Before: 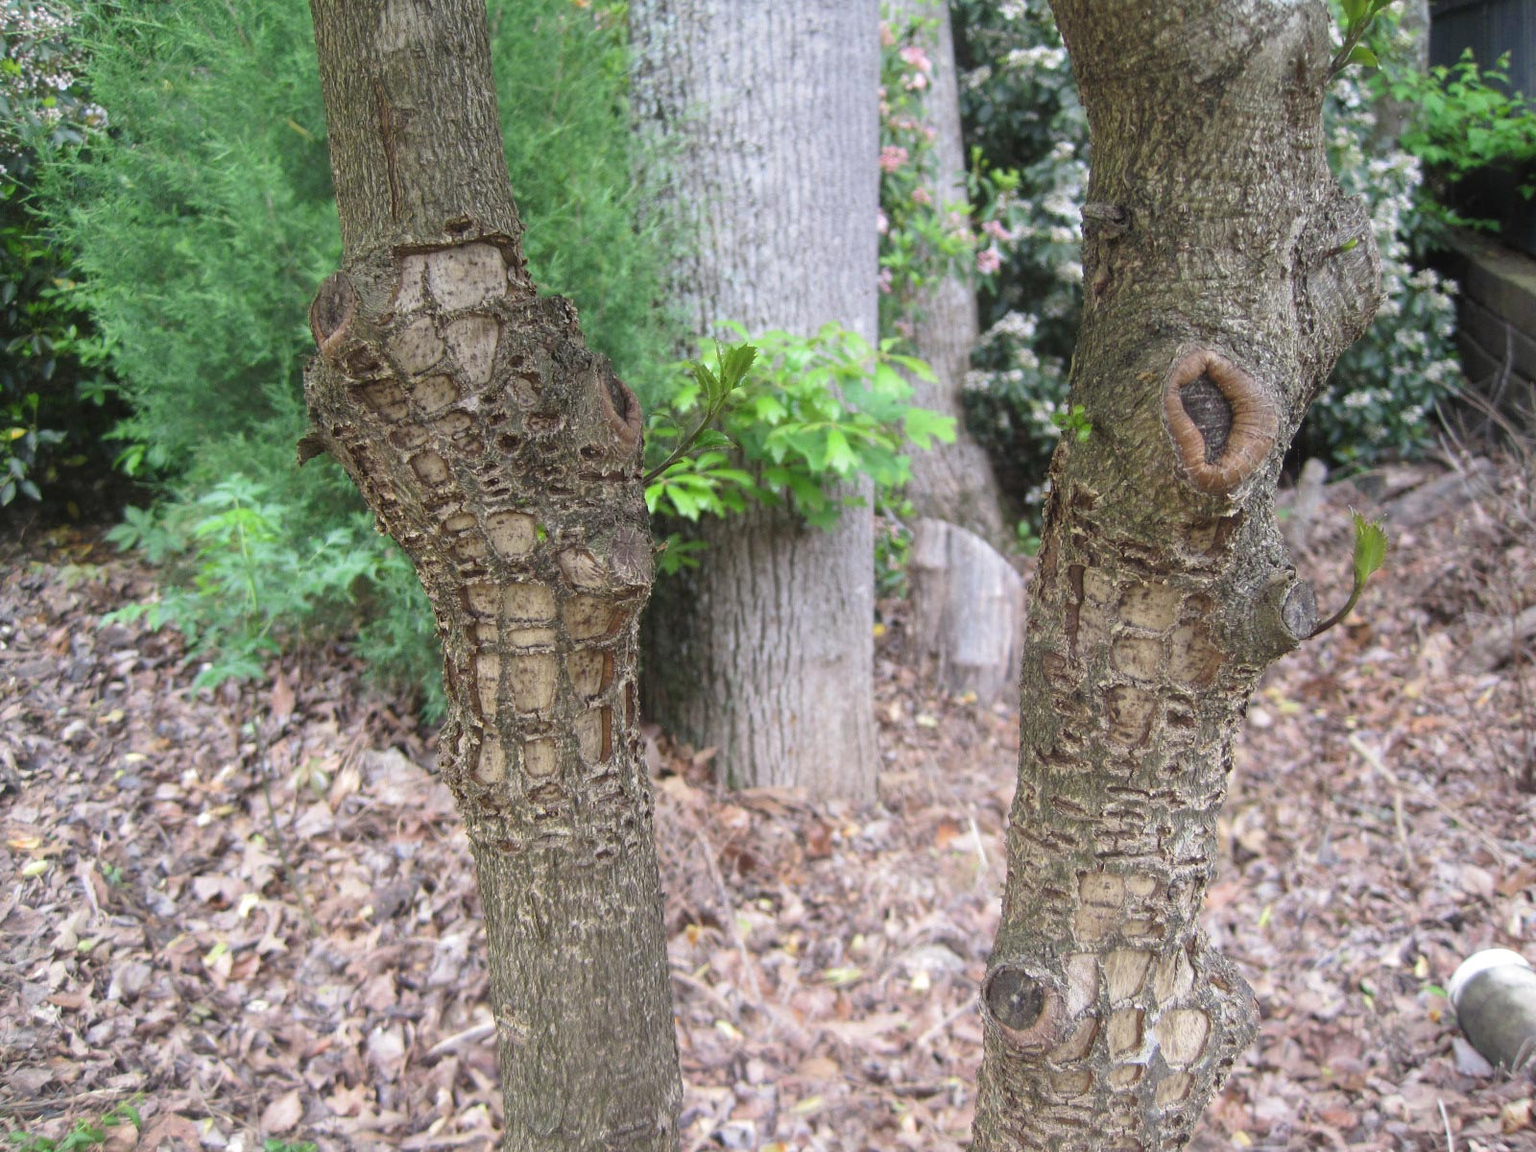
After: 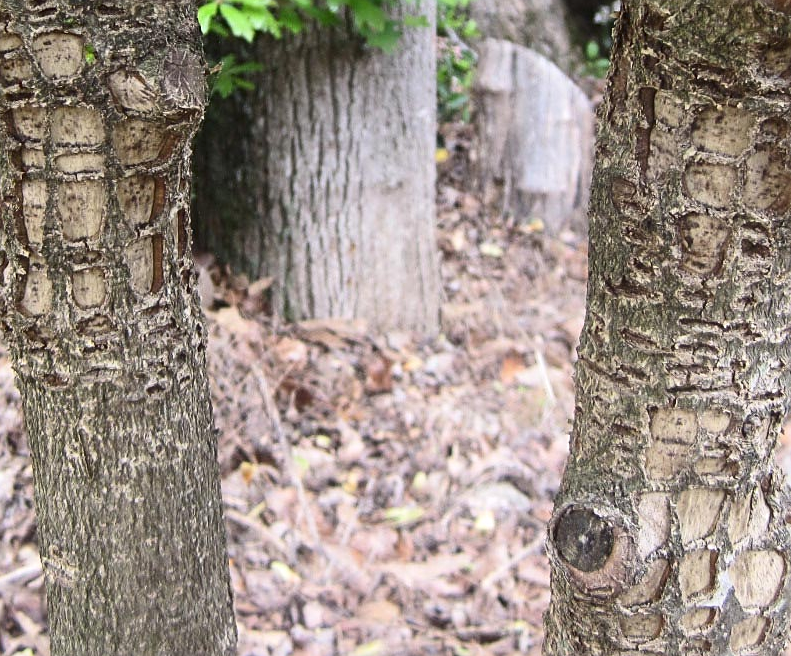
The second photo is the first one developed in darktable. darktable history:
sharpen: on, module defaults
contrast brightness saturation: contrast 0.22
rotate and perspective: automatic cropping off
crop: left 29.672%, top 41.786%, right 20.851%, bottom 3.487%
